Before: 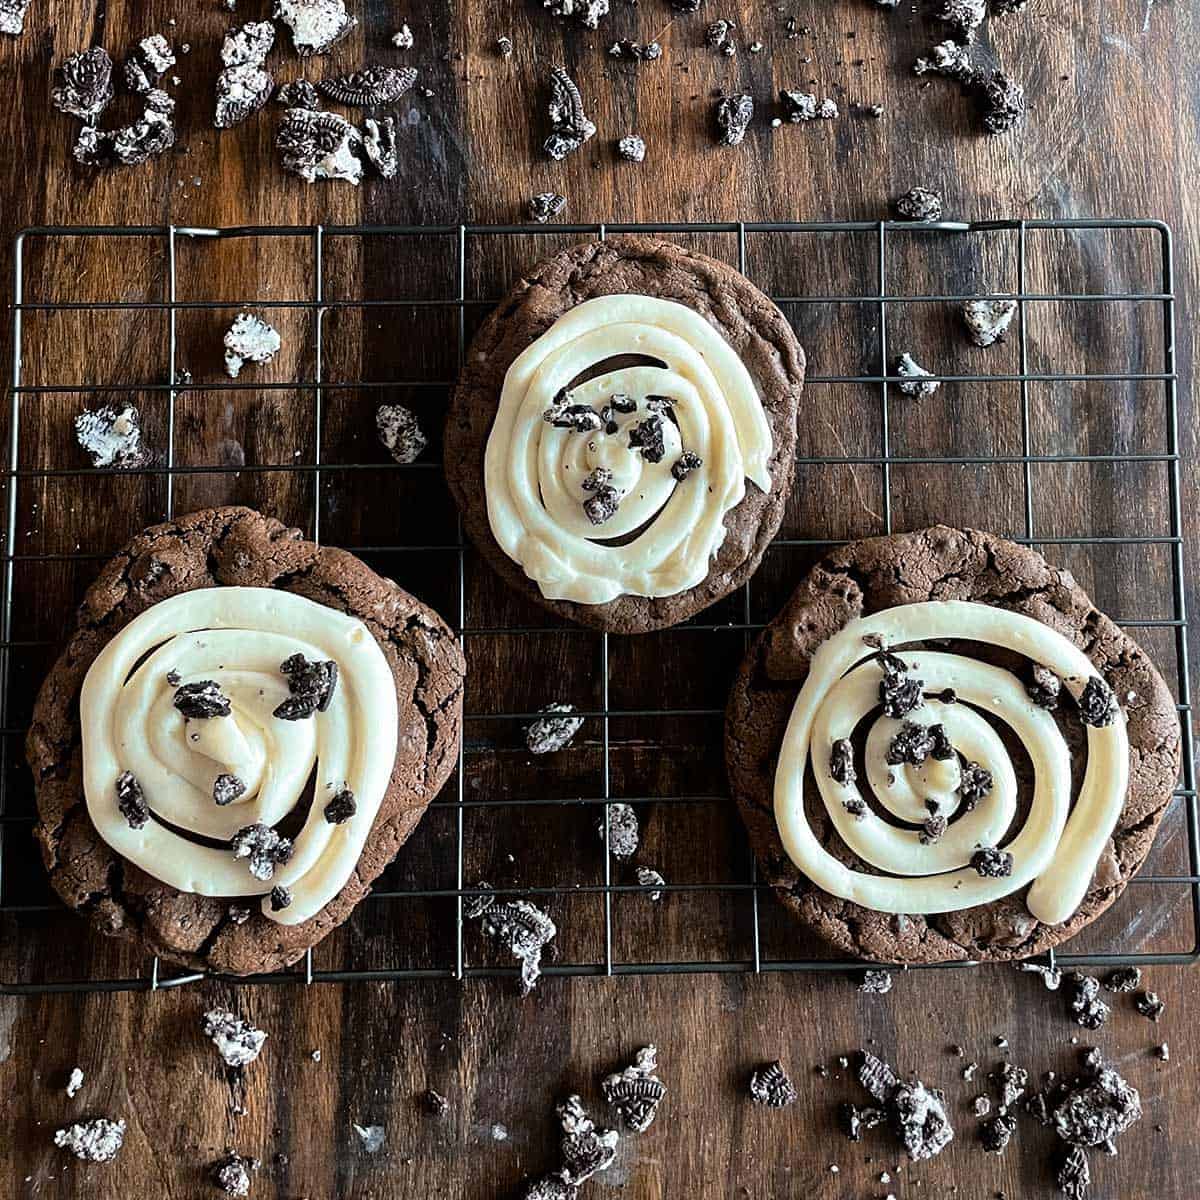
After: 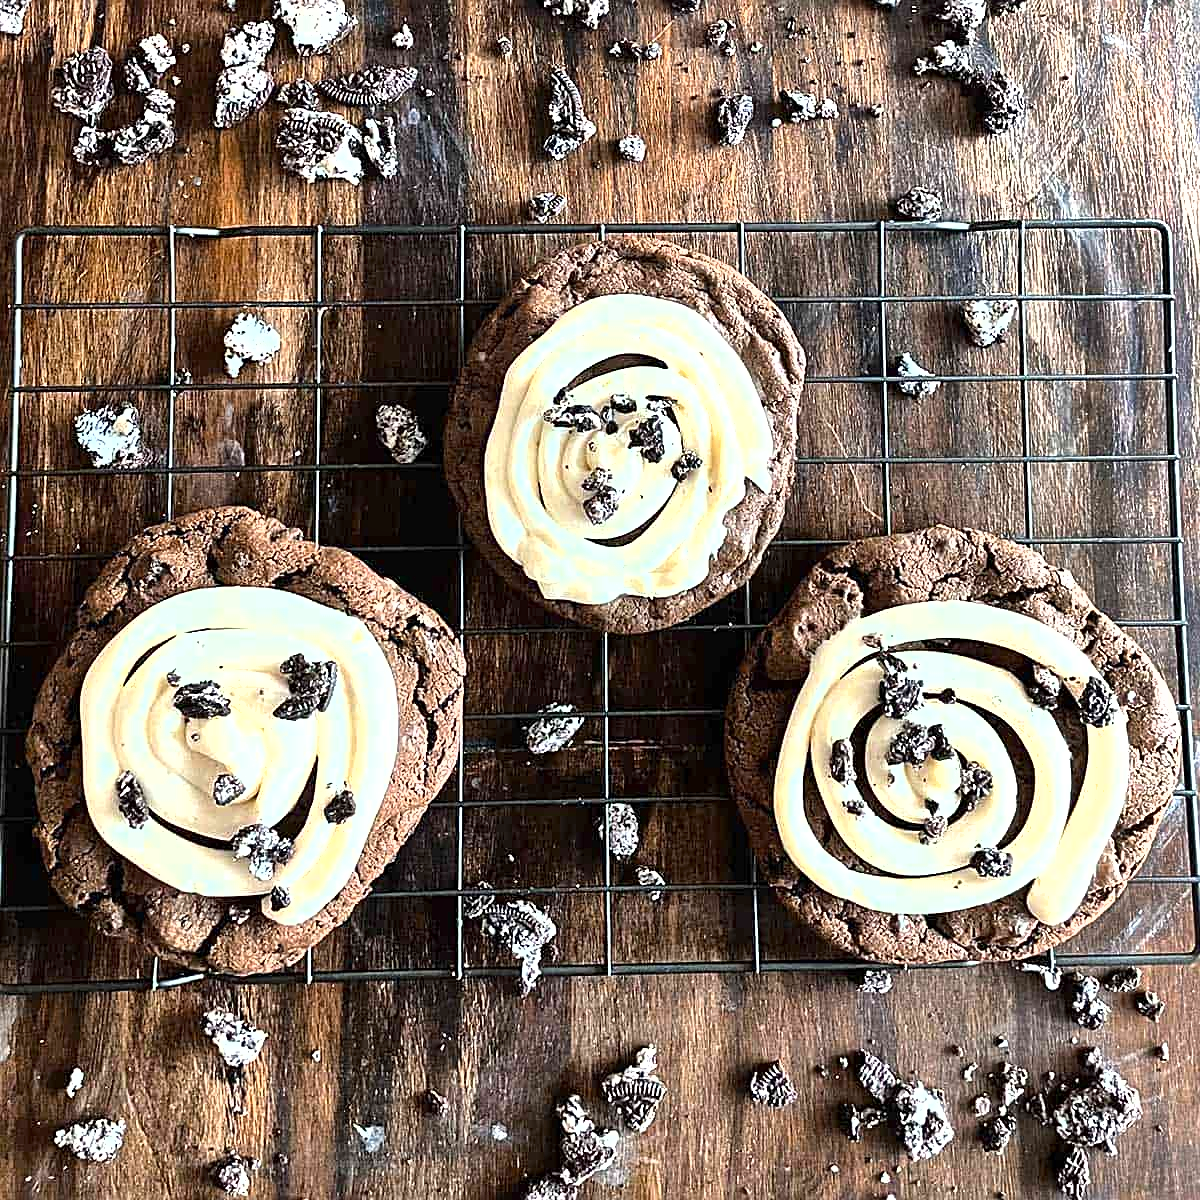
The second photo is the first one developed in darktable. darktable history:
sharpen: on, module defaults
exposure: exposure 1.16 EV, compensate exposure bias true, compensate highlight preservation false
shadows and highlights: radius 108.52, shadows 44.07, highlights -67.8, low approximation 0.01, soften with gaussian
